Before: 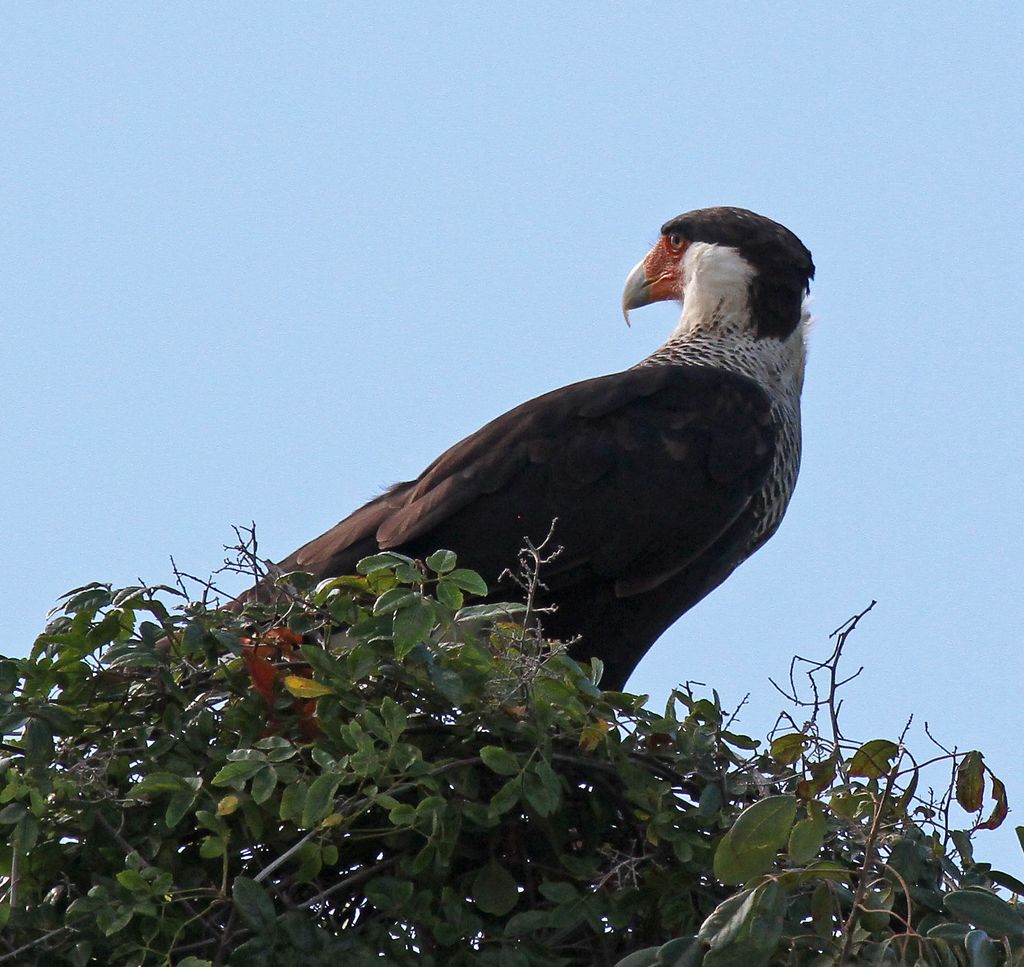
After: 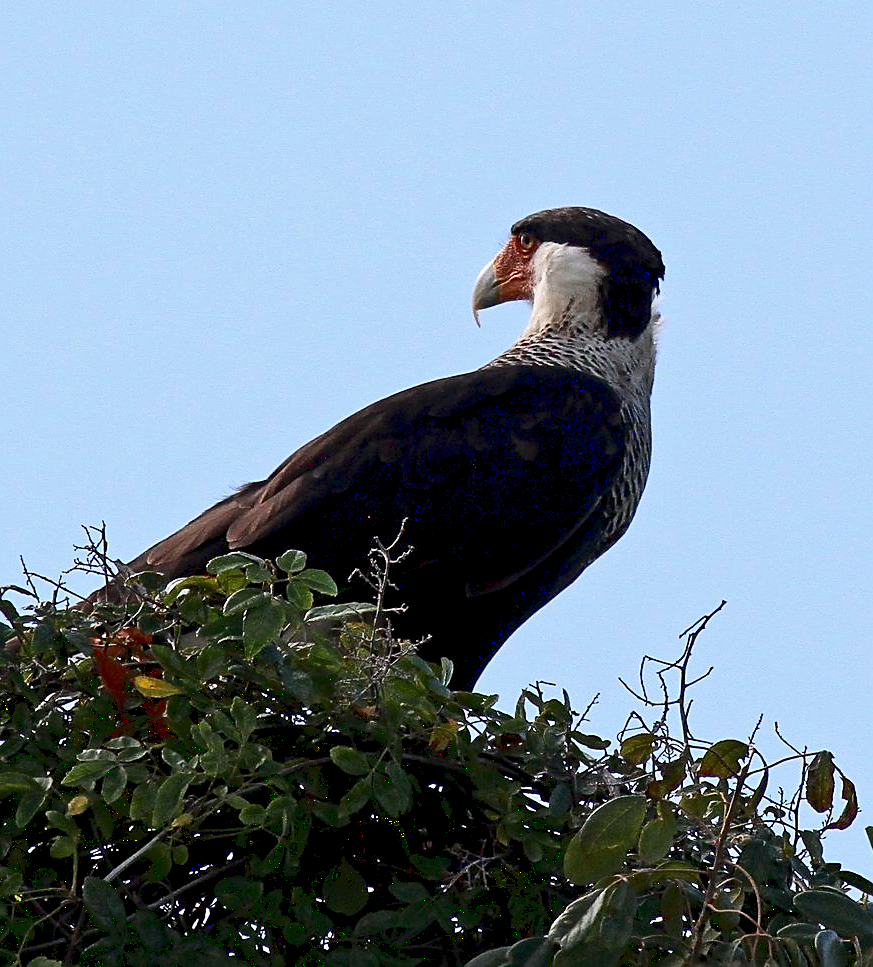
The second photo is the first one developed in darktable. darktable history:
tone curve: curves: ch0 [(0, 0.032) (0.181, 0.156) (0.751, 0.829) (1, 1)]
exposure: black level correction 0.009, exposure -0.164 EV, compensate highlight preservation false
sharpen: on, module defaults
crop and rotate: left 14.694%
